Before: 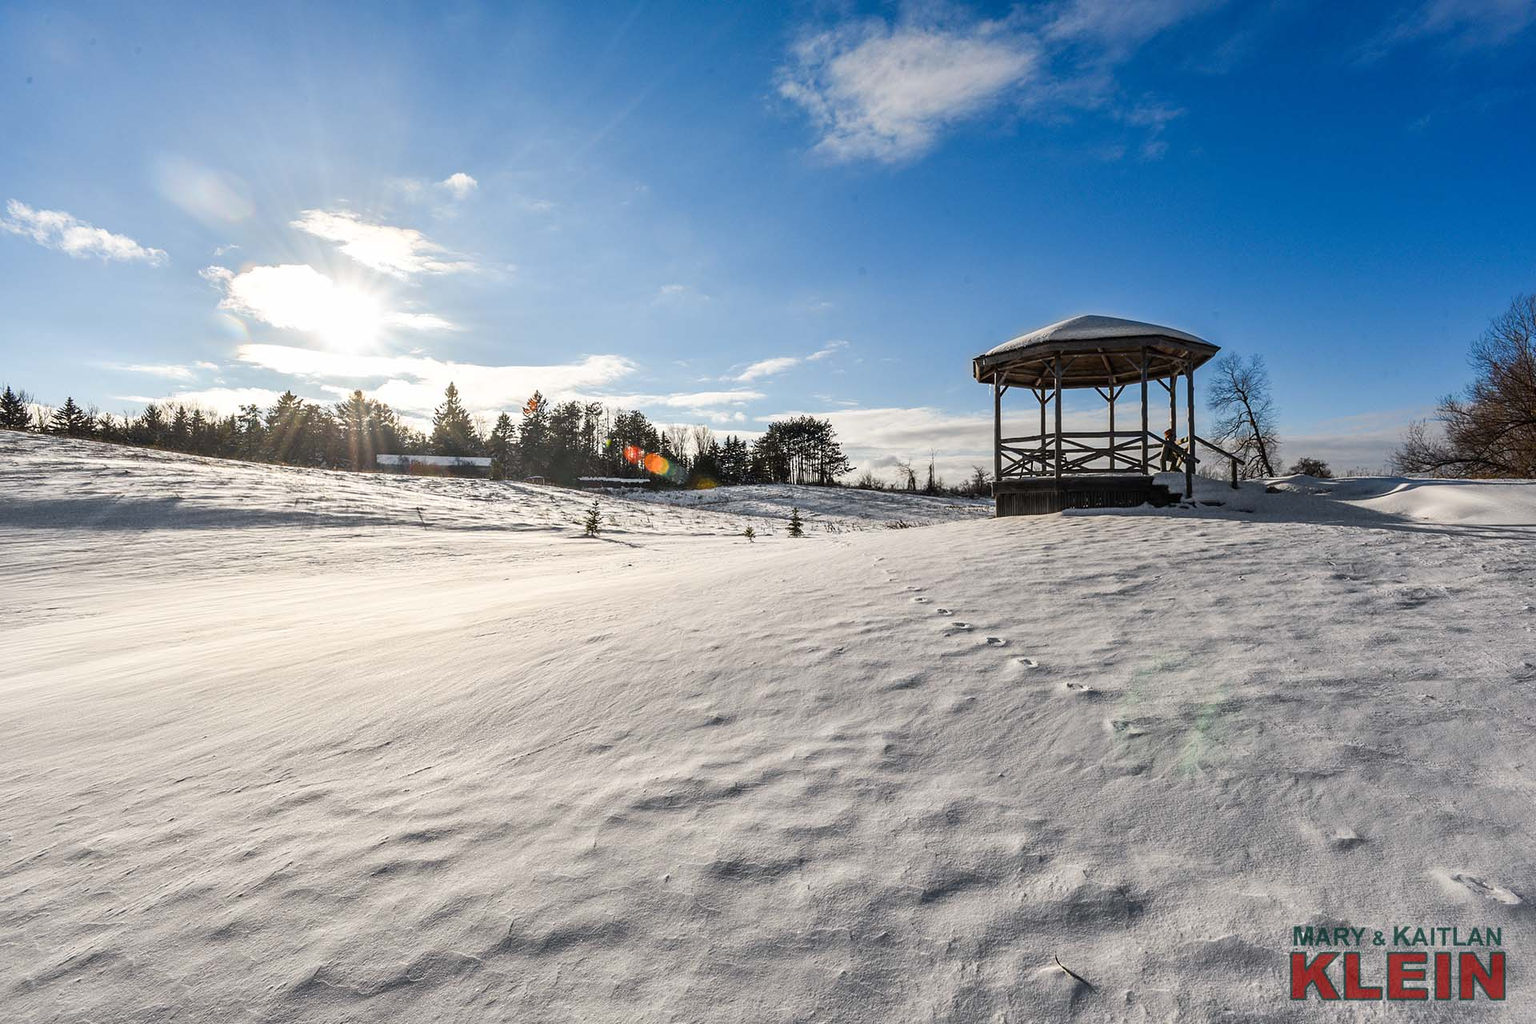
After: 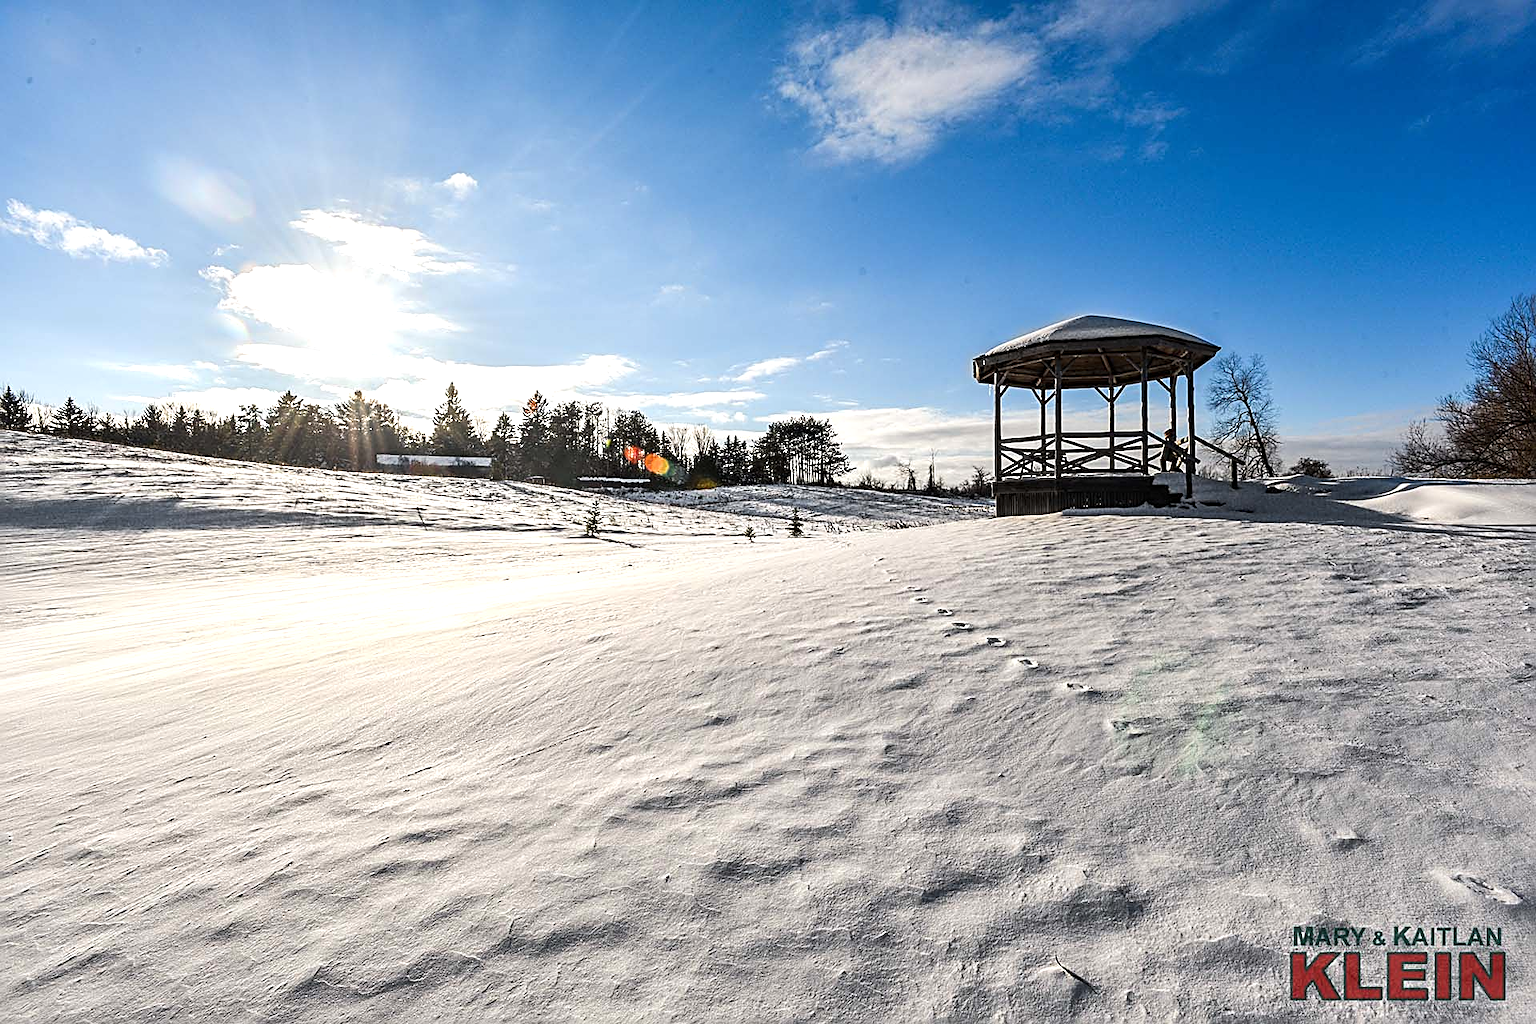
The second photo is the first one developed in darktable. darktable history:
tone equalizer: -8 EV -0.393 EV, -7 EV -0.418 EV, -6 EV -0.371 EV, -5 EV -0.189 EV, -3 EV 0.244 EV, -2 EV 0.361 EV, -1 EV 0.364 EV, +0 EV 0.399 EV, edges refinement/feathering 500, mask exposure compensation -1.57 EV, preserve details no
sharpen: radius 2.531, amount 0.629
